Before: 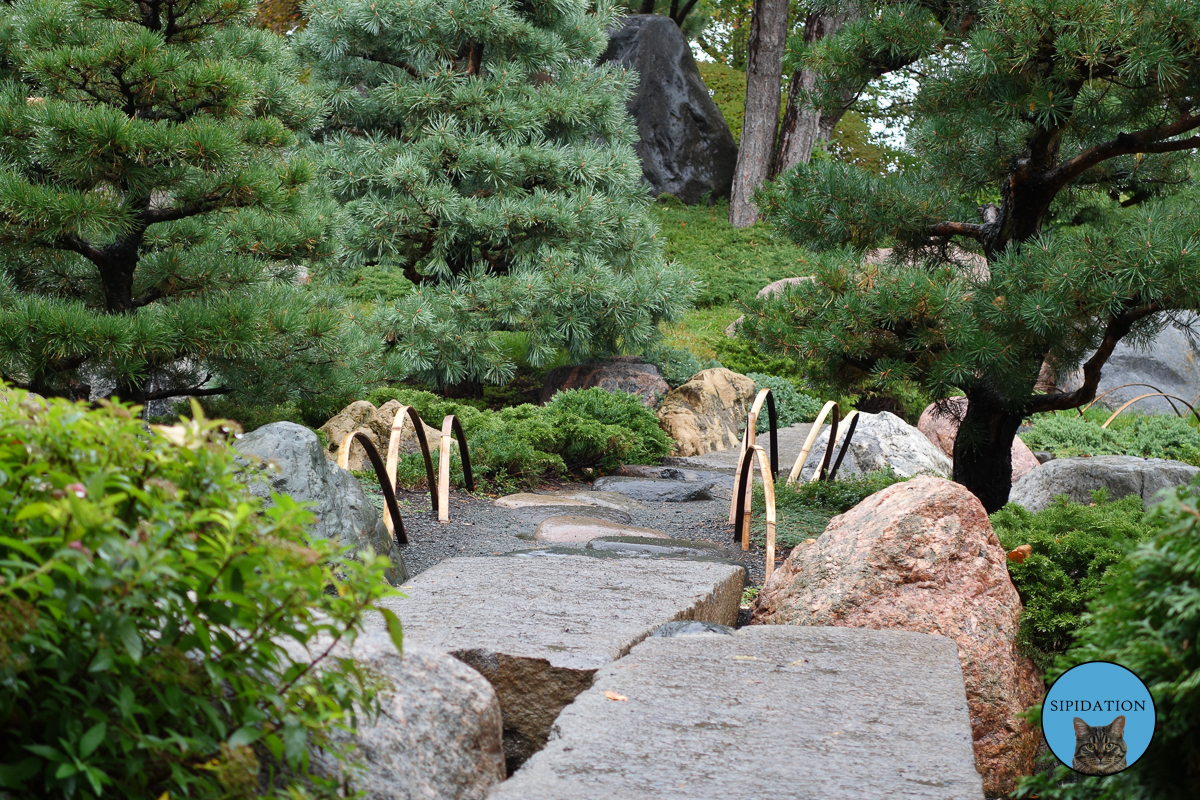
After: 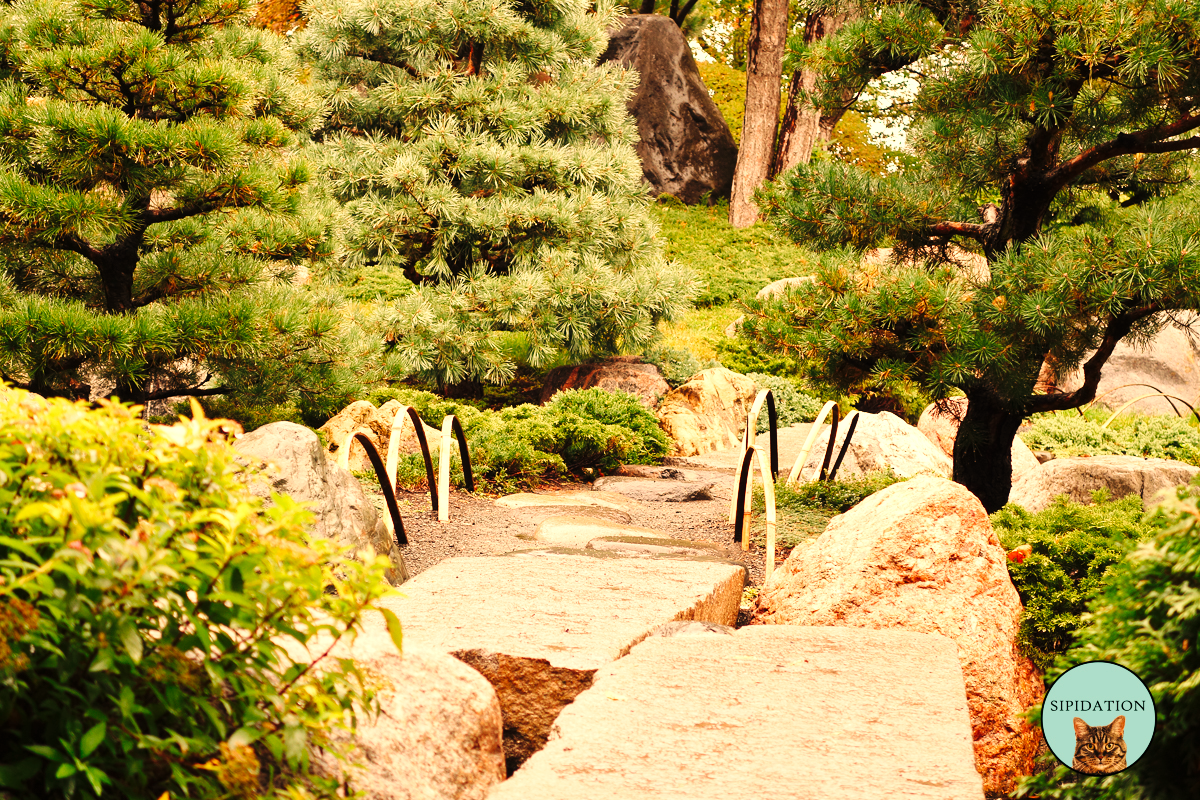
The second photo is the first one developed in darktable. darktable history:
base curve: curves: ch0 [(0, 0) (0.036, 0.025) (0.121, 0.166) (0.206, 0.329) (0.605, 0.79) (1, 1)], preserve colors none
exposure: exposure 0.485 EV, compensate highlight preservation false
white balance: red 1.467, blue 0.684
